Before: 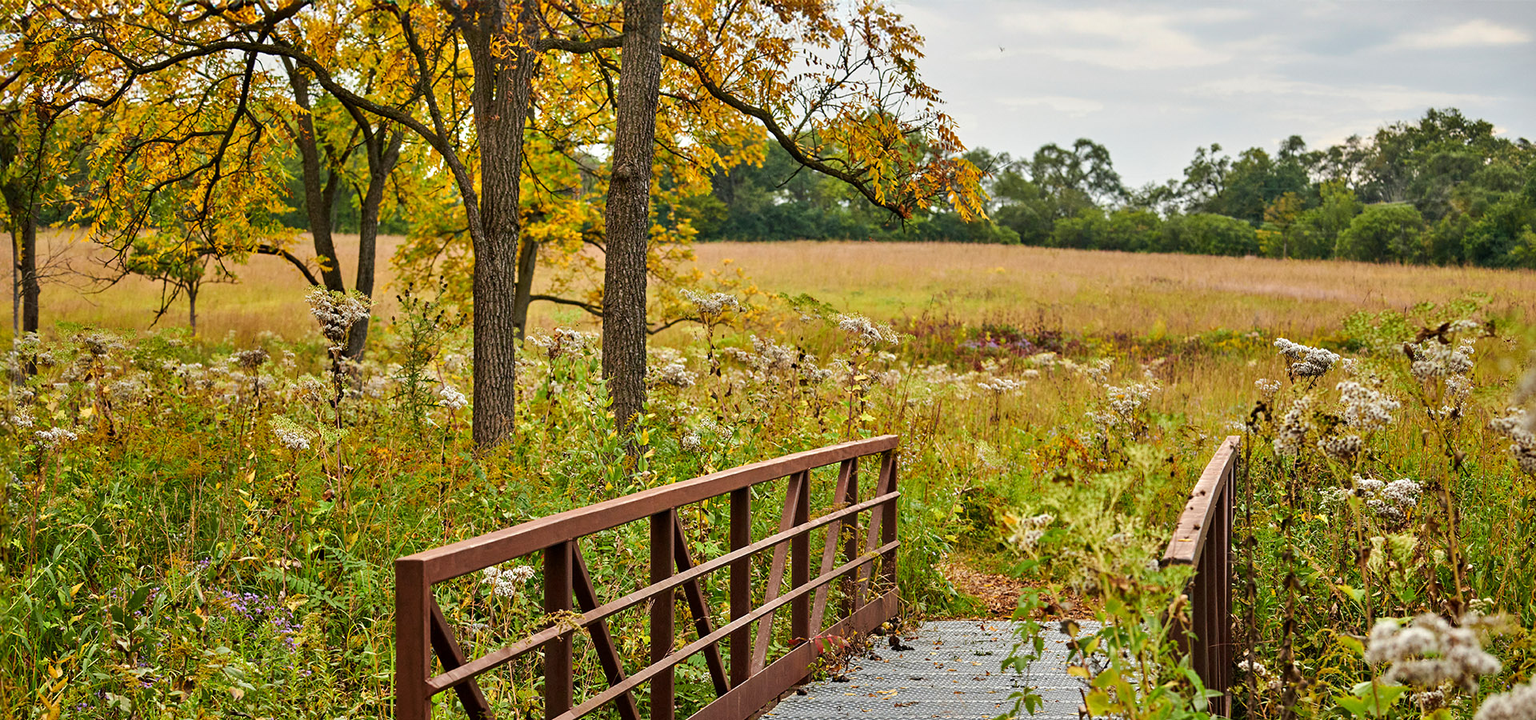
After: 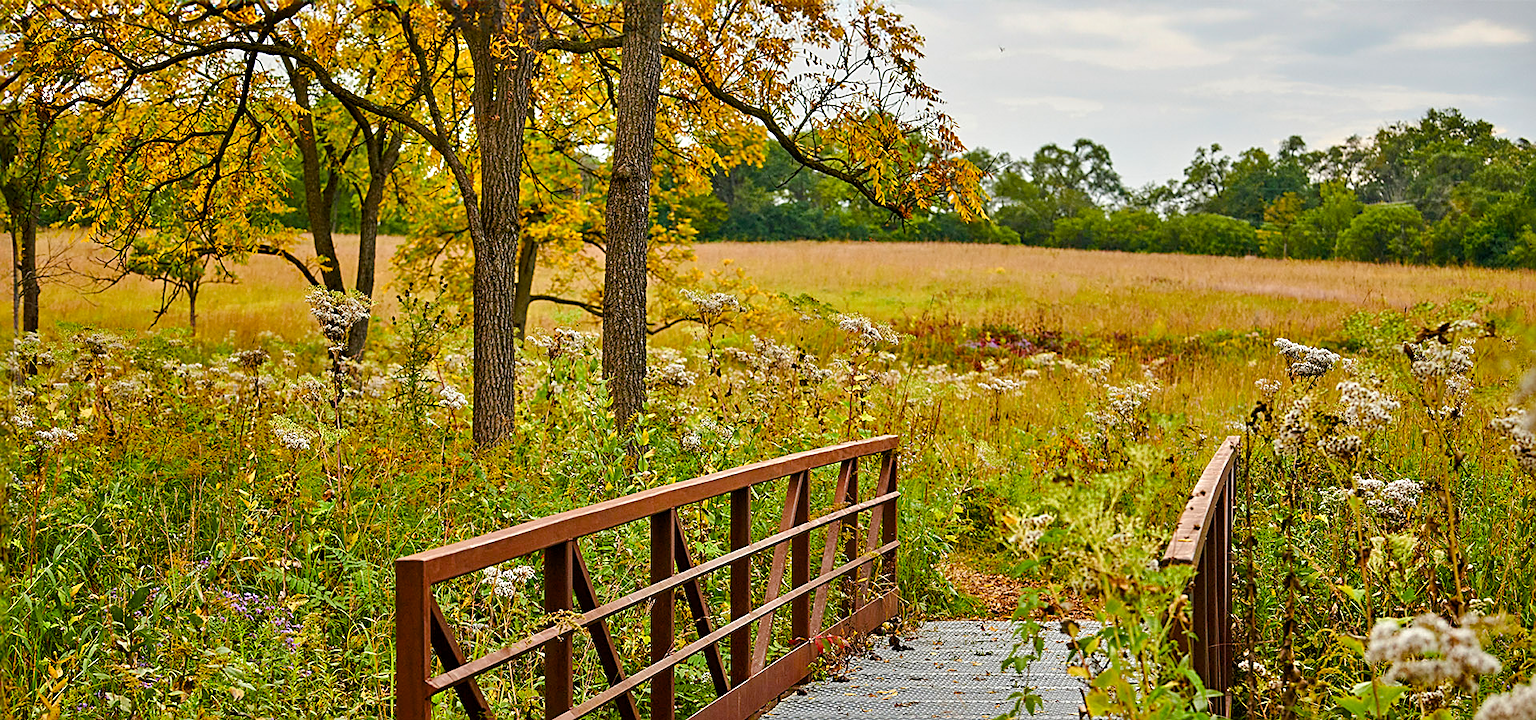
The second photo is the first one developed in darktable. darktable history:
sharpen: on, module defaults
color balance rgb: perceptual saturation grading › global saturation 35%, perceptual saturation grading › highlights -30%, perceptual saturation grading › shadows 35%, perceptual brilliance grading › global brilliance 3%, perceptual brilliance grading › highlights -3%, perceptual brilliance grading › shadows 3%
